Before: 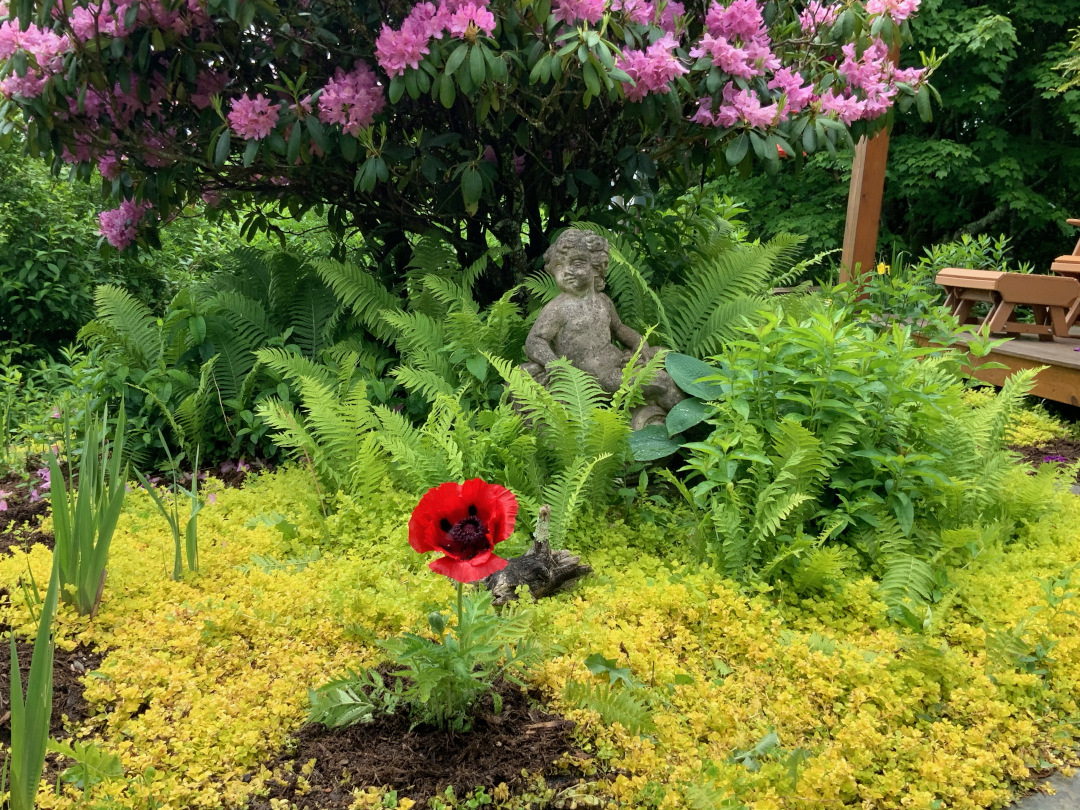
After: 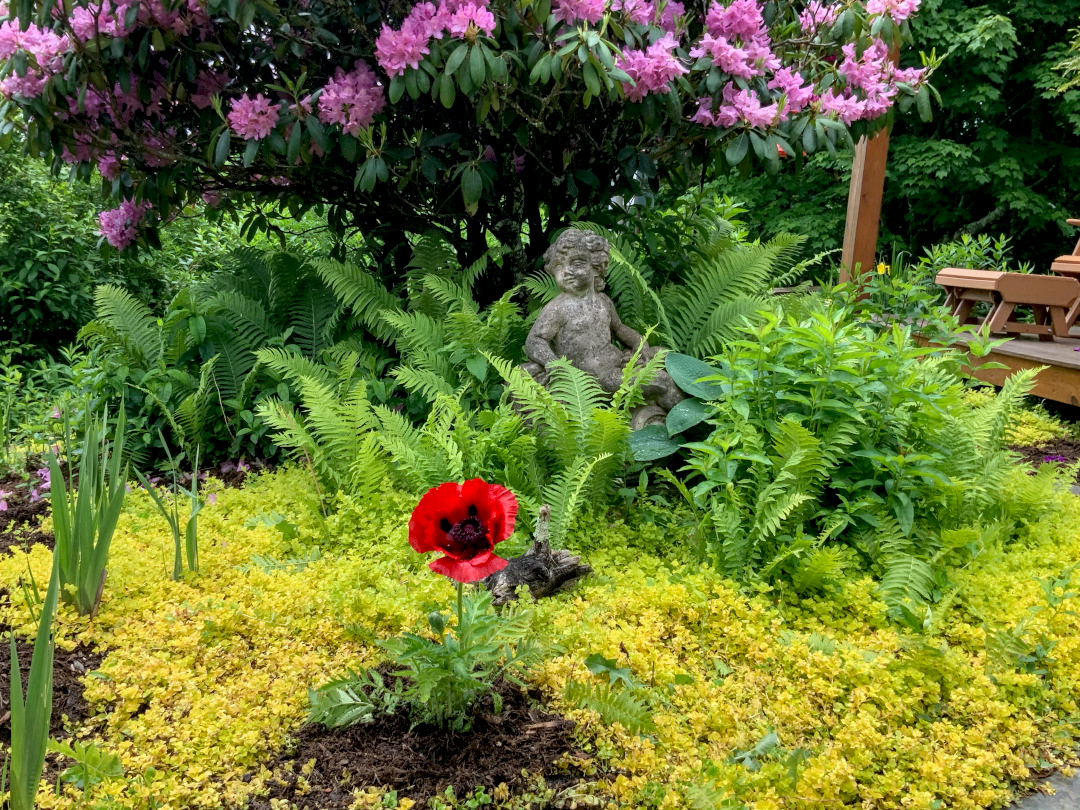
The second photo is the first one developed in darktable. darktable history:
local contrast: on, module defaults
color calibration: illuminant as shot in camera, x 0.358, y 0.373, temperature 4628.91 K
